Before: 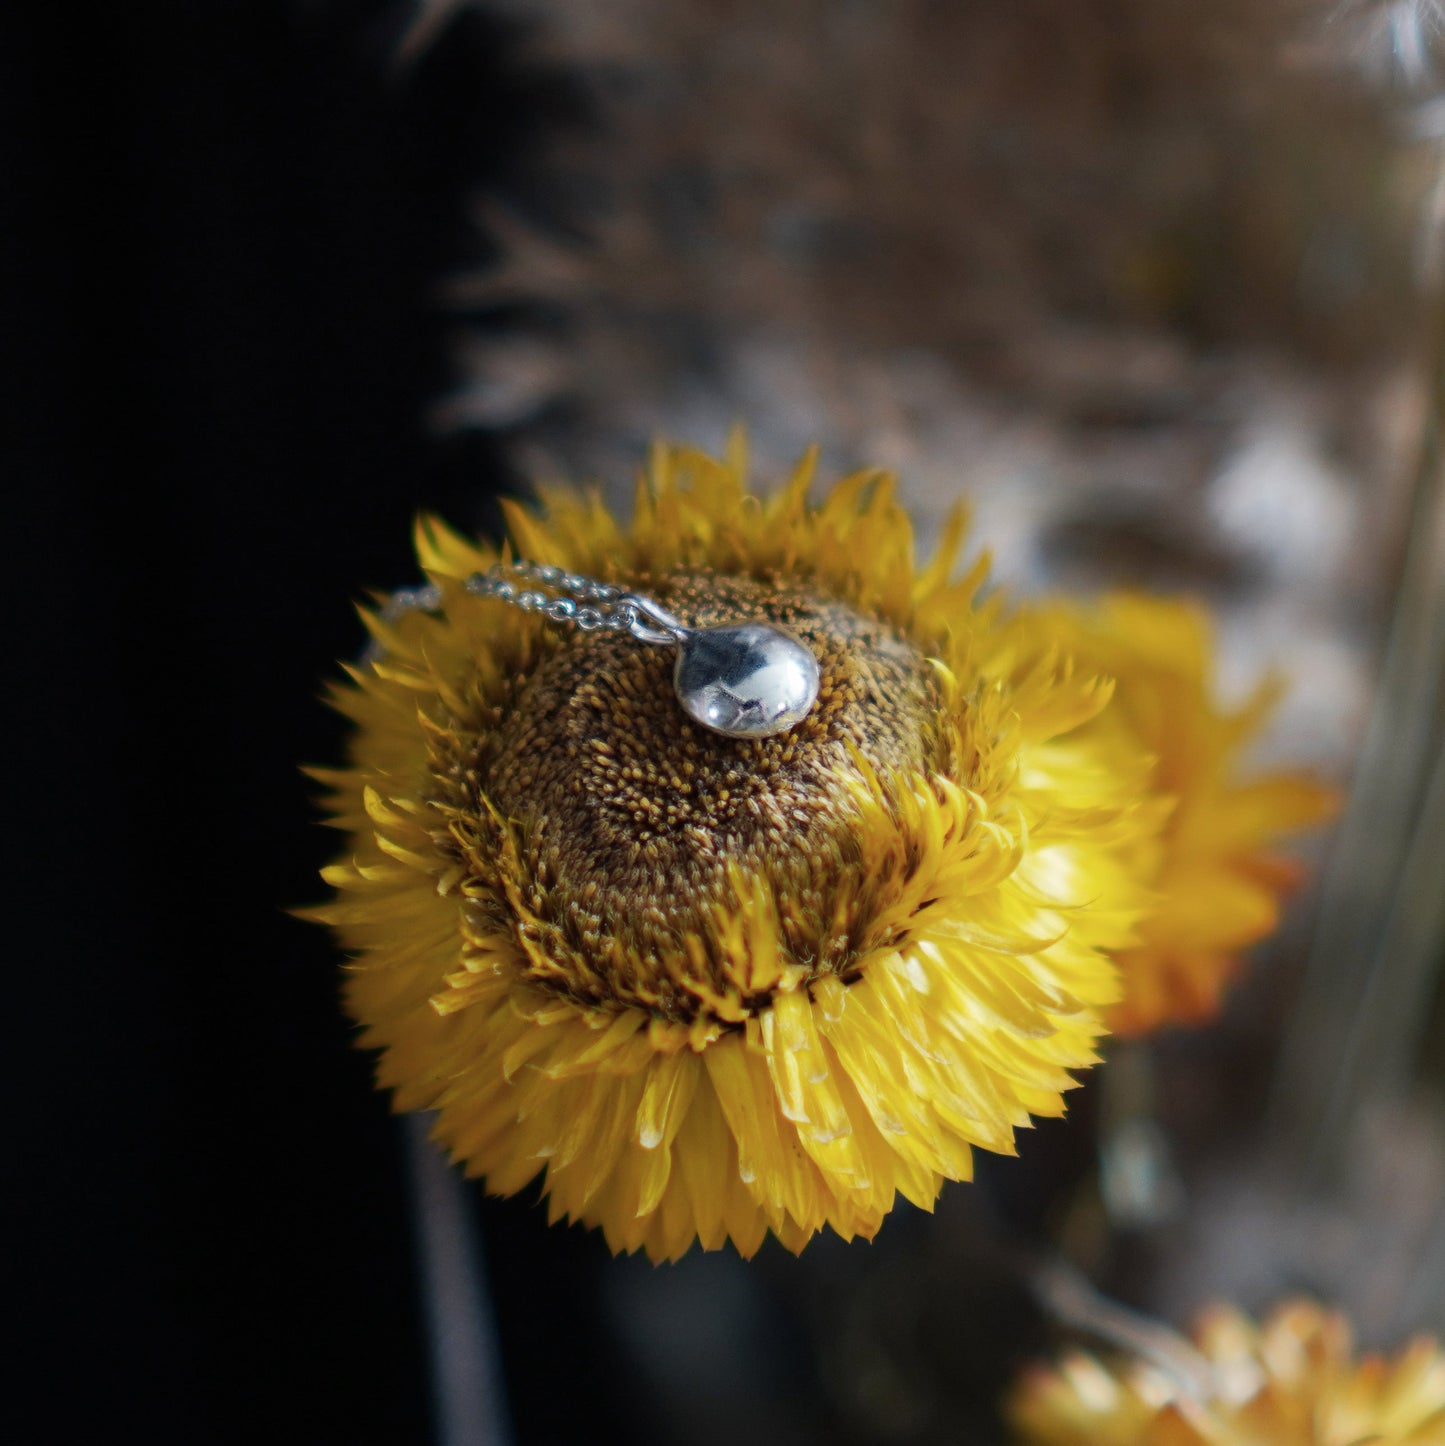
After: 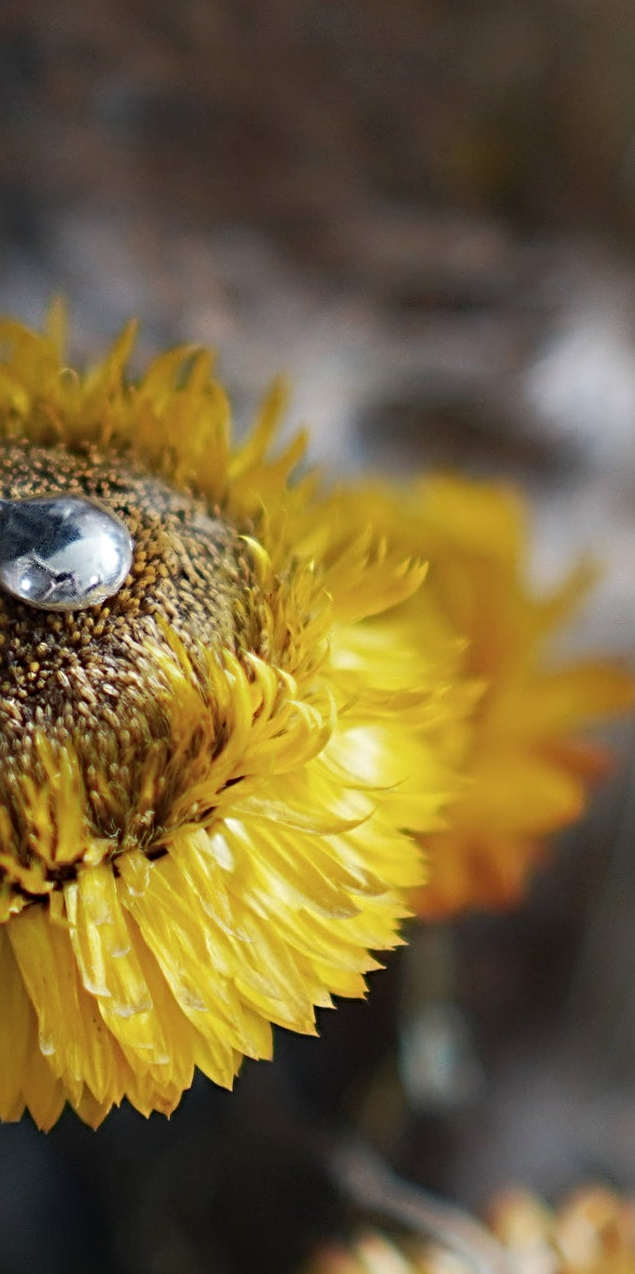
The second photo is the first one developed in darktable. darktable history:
crop: left 47.628%, top 6.643%, right 7.874%
sharpen: radius 4
rotate and perspective: rotation 1.57°, crop left 0.018, crop right 0.982, crop top 0.039, crop bottom 0.961
